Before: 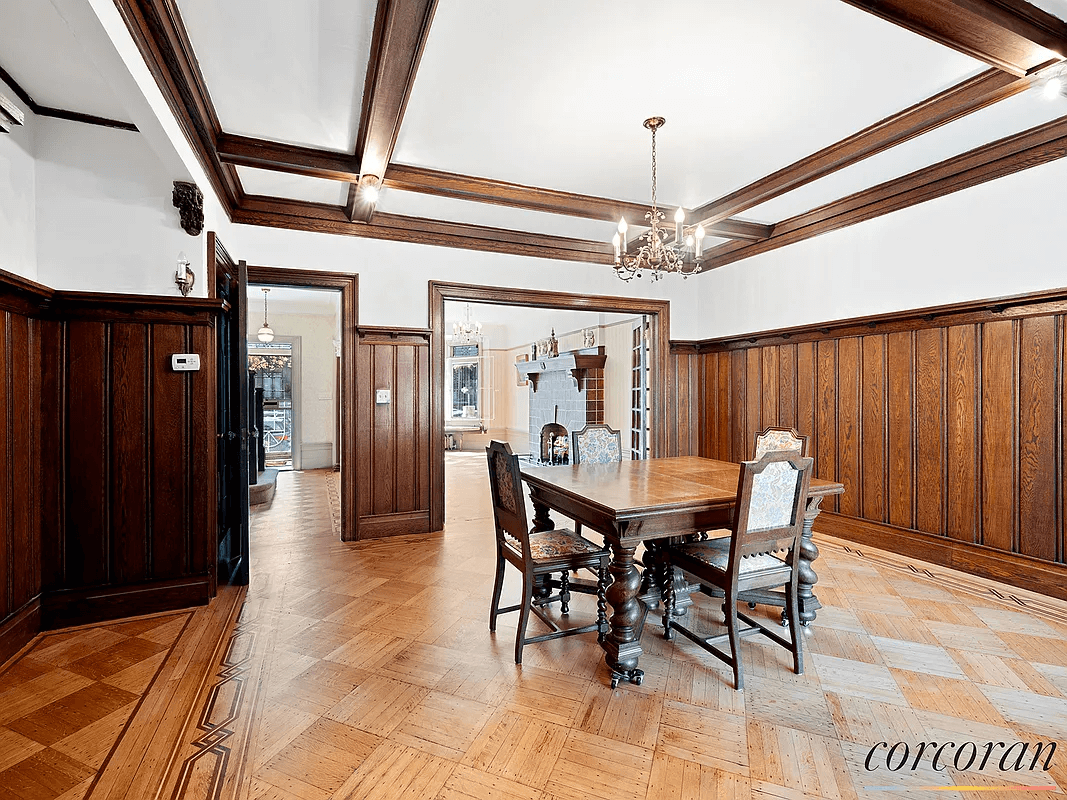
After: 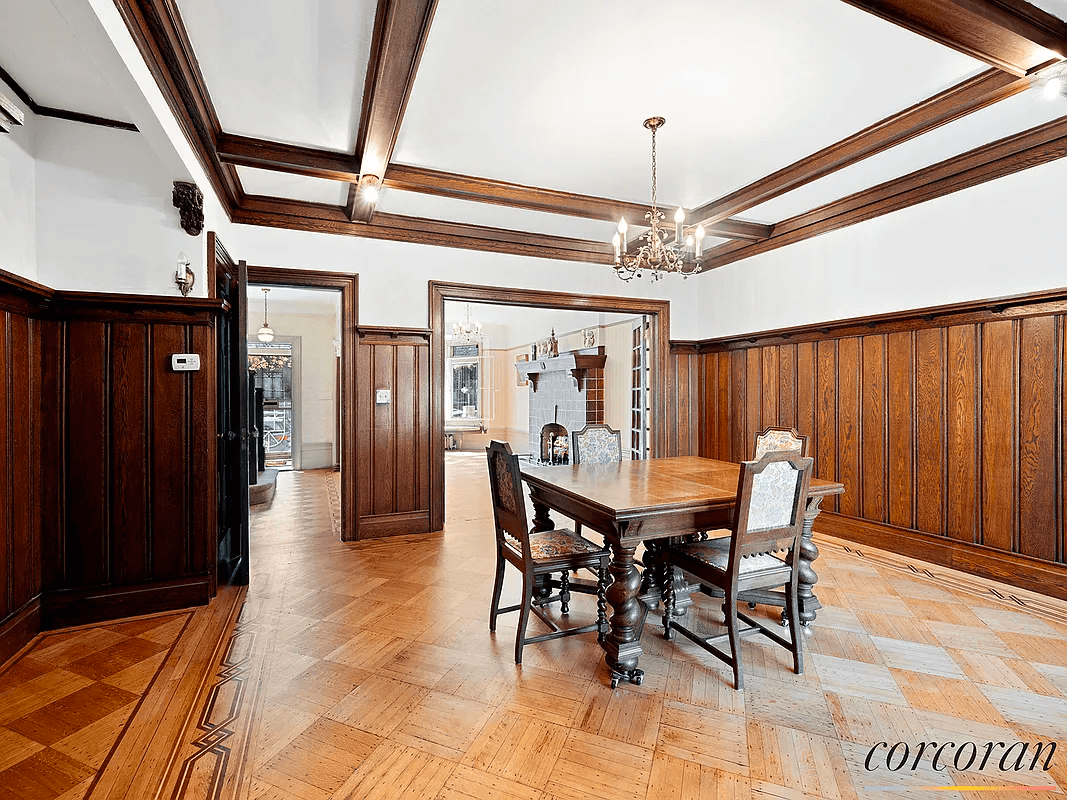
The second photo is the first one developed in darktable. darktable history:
color zones: curves: ch1 [(0.25, 0.61) (0.75, 0.248)]
